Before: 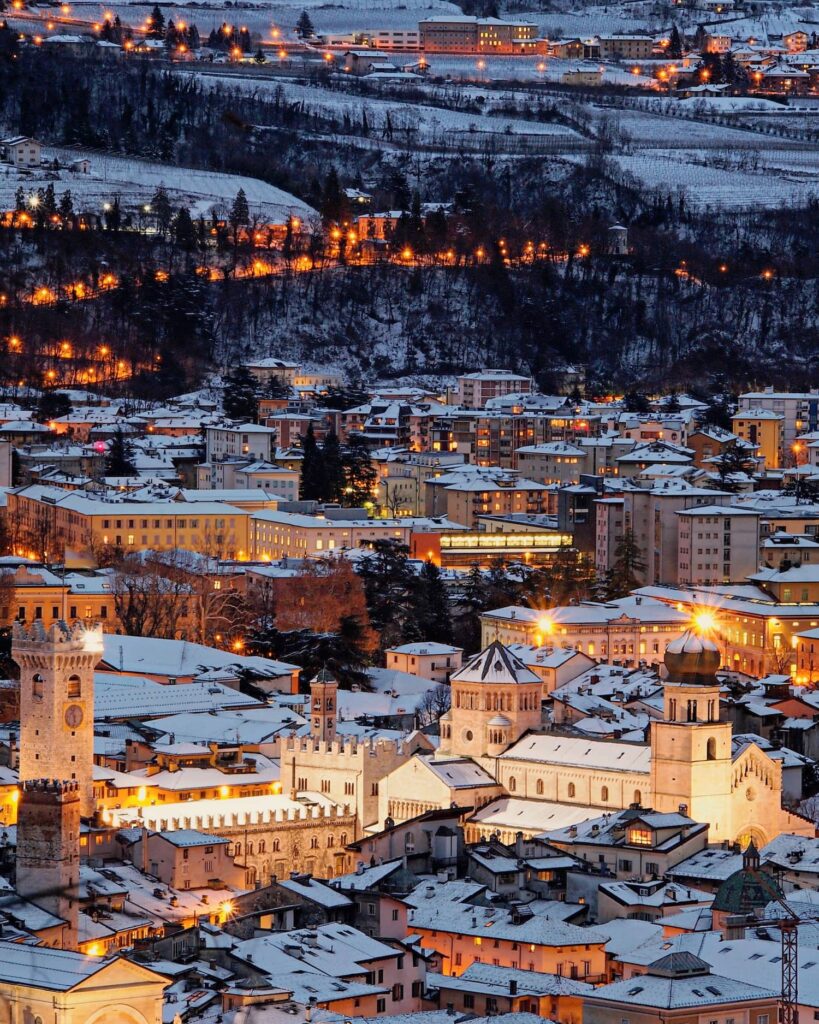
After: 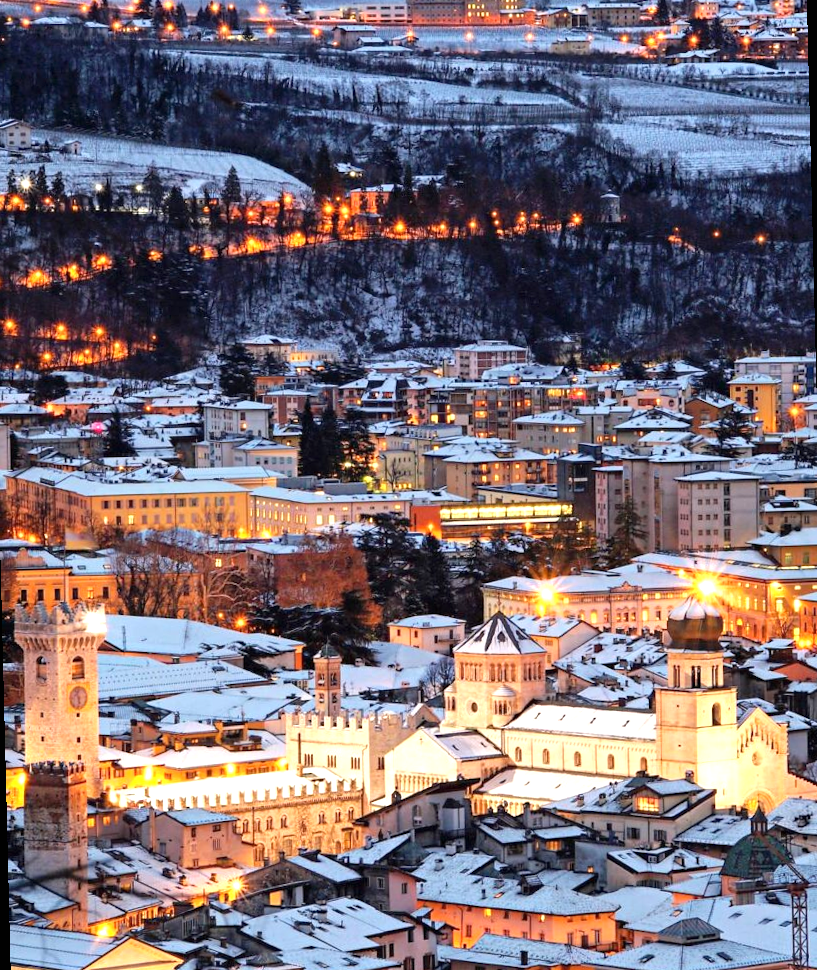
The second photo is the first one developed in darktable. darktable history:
exposure: black level correction 0, exposure 0.877 EV, compensate exposure bias true, compensate highlight preservation false
rotate and perspective: rotation -1.42°, crop left 0.016, crop right 0.984, crop top 0.035, crop bottom 0.965
